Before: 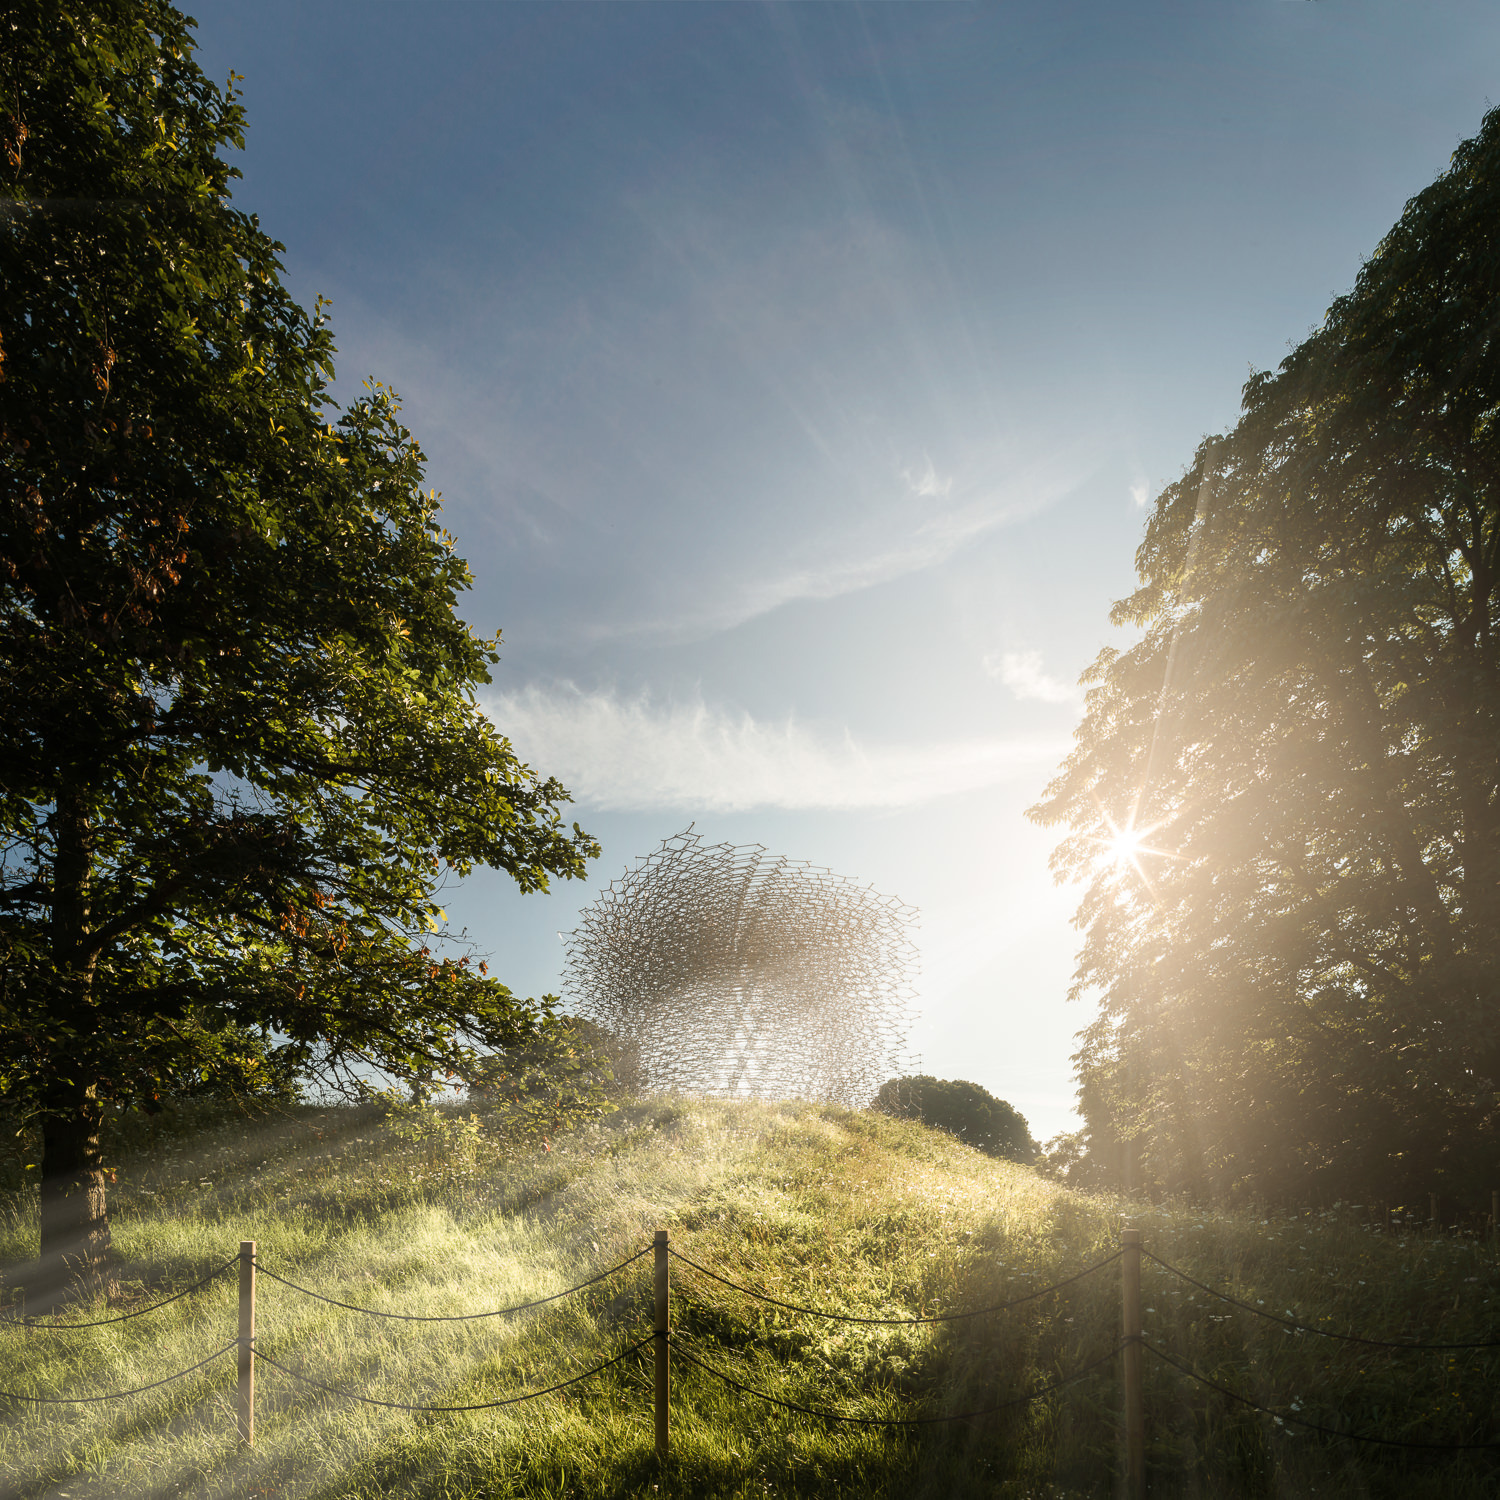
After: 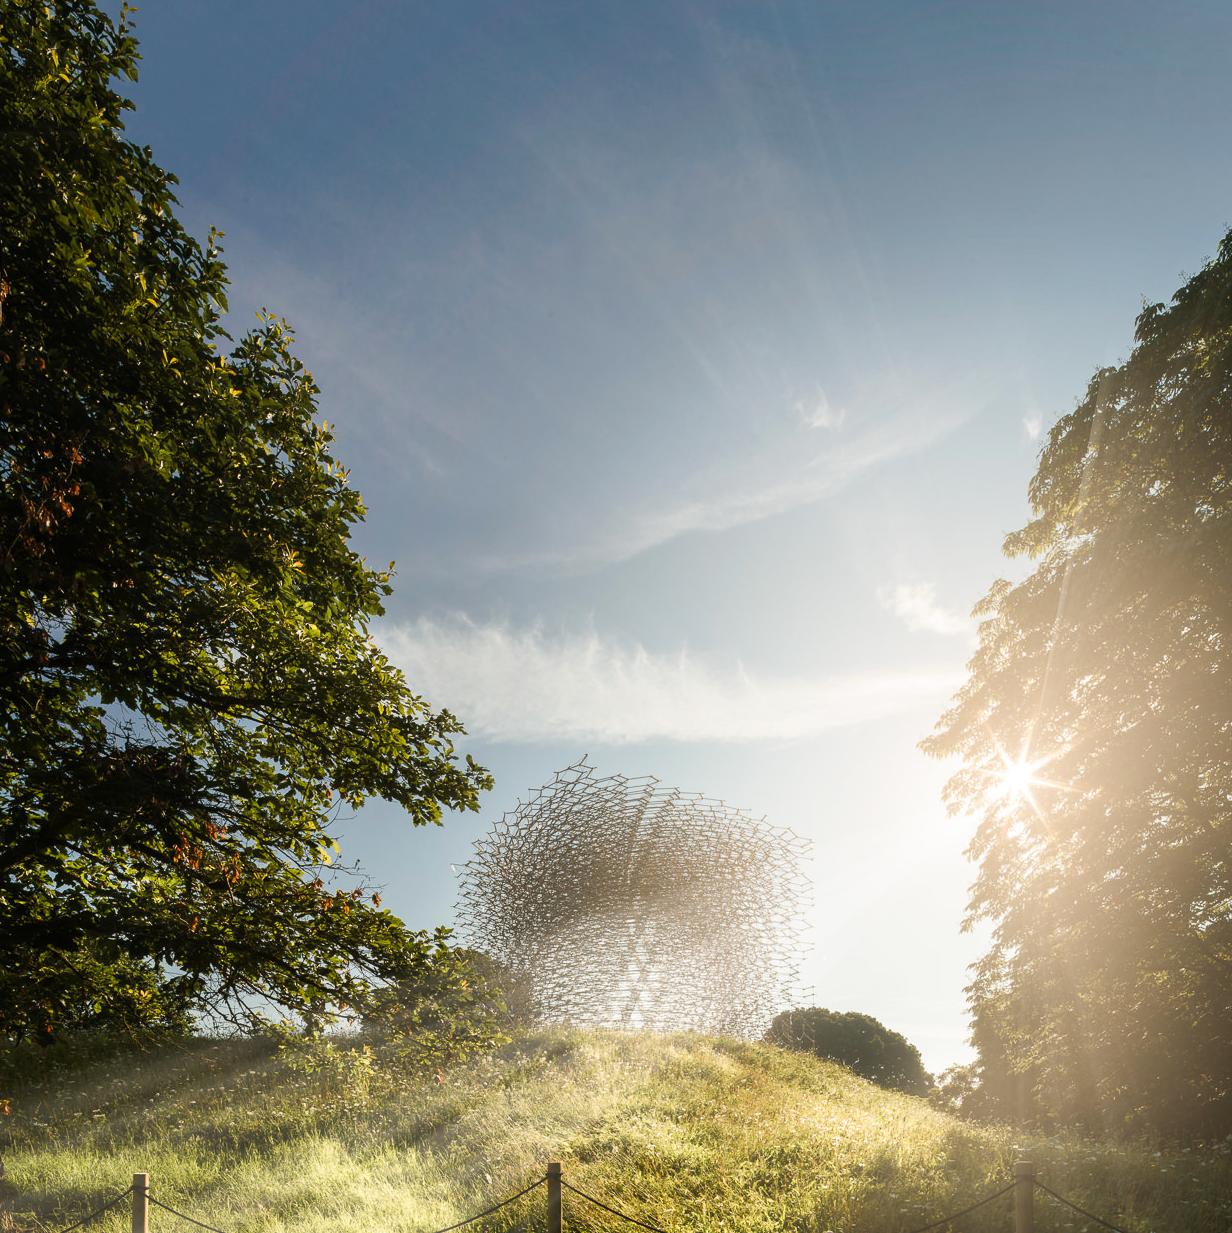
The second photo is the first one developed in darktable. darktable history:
crop and rotate: left 7.196%, top 4.574%, right 10.605%, bottom 13.178%
contrast brightness saturation: saturation 0.1
